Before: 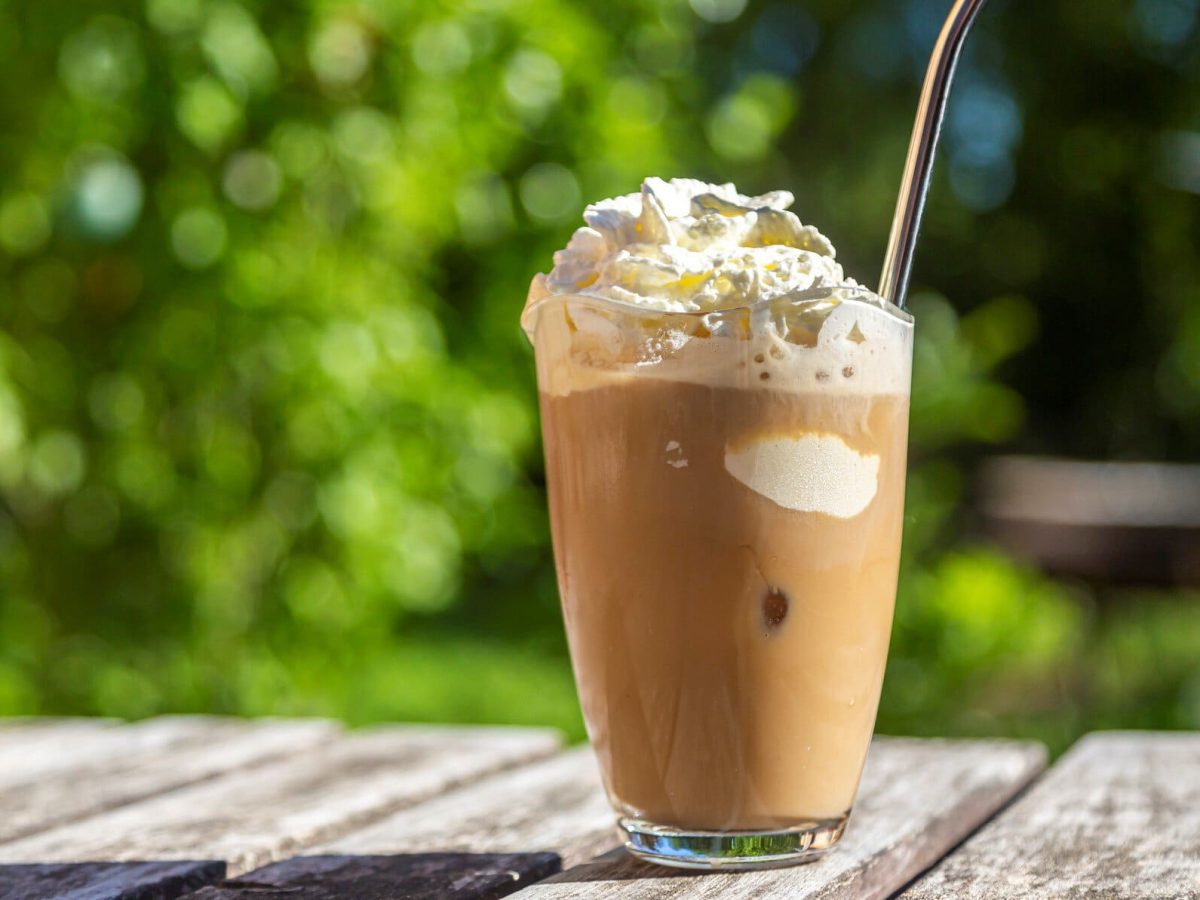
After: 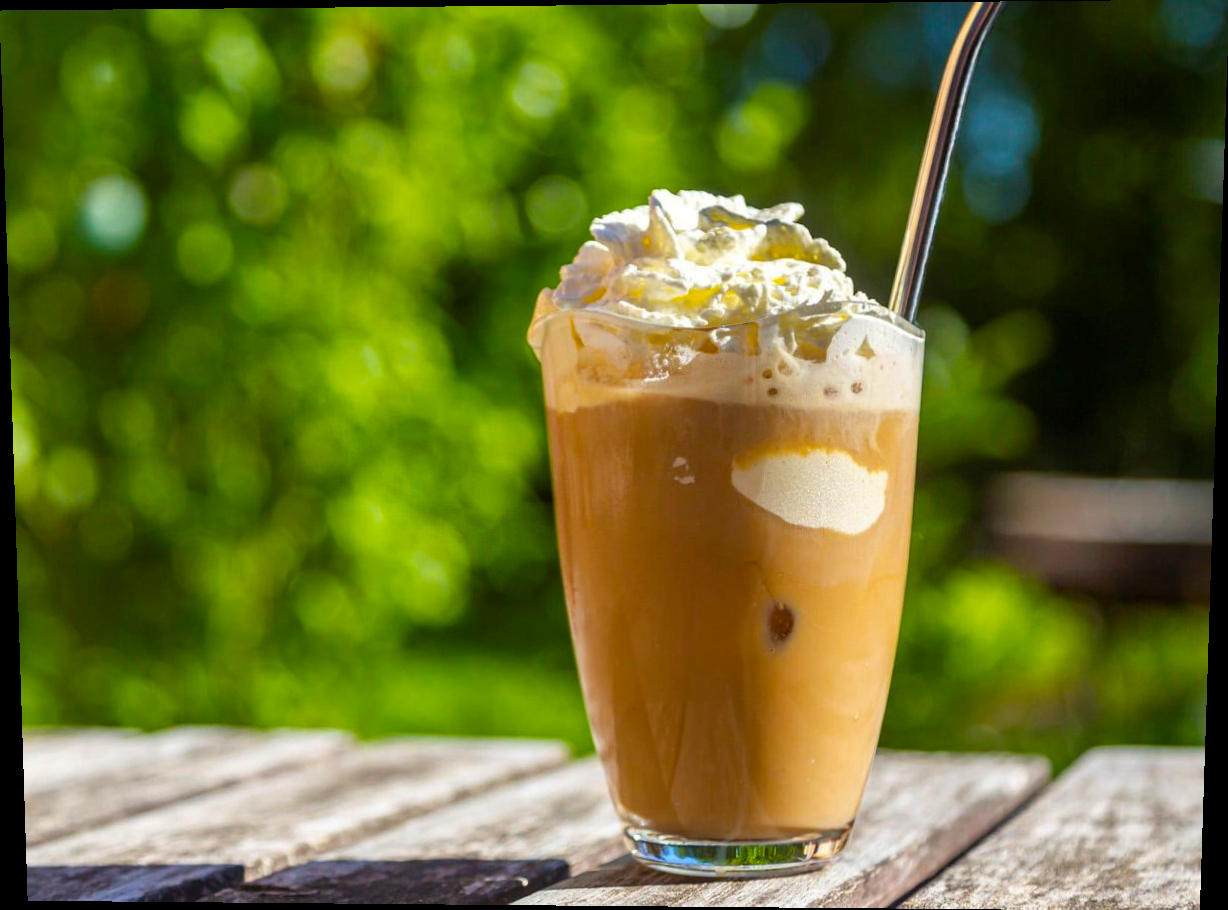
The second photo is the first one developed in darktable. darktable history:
base curve: curves: ch0 [(0, 0) (0.303, 0.277) (1, 1)]
color balance rgb: perceptual saturation grading › global saturation 25%, global vibrance 20%
rotate and perspective: lens shift (vertical) 0.048, lens shift (horizontal) -0.024, automatic cropping off
